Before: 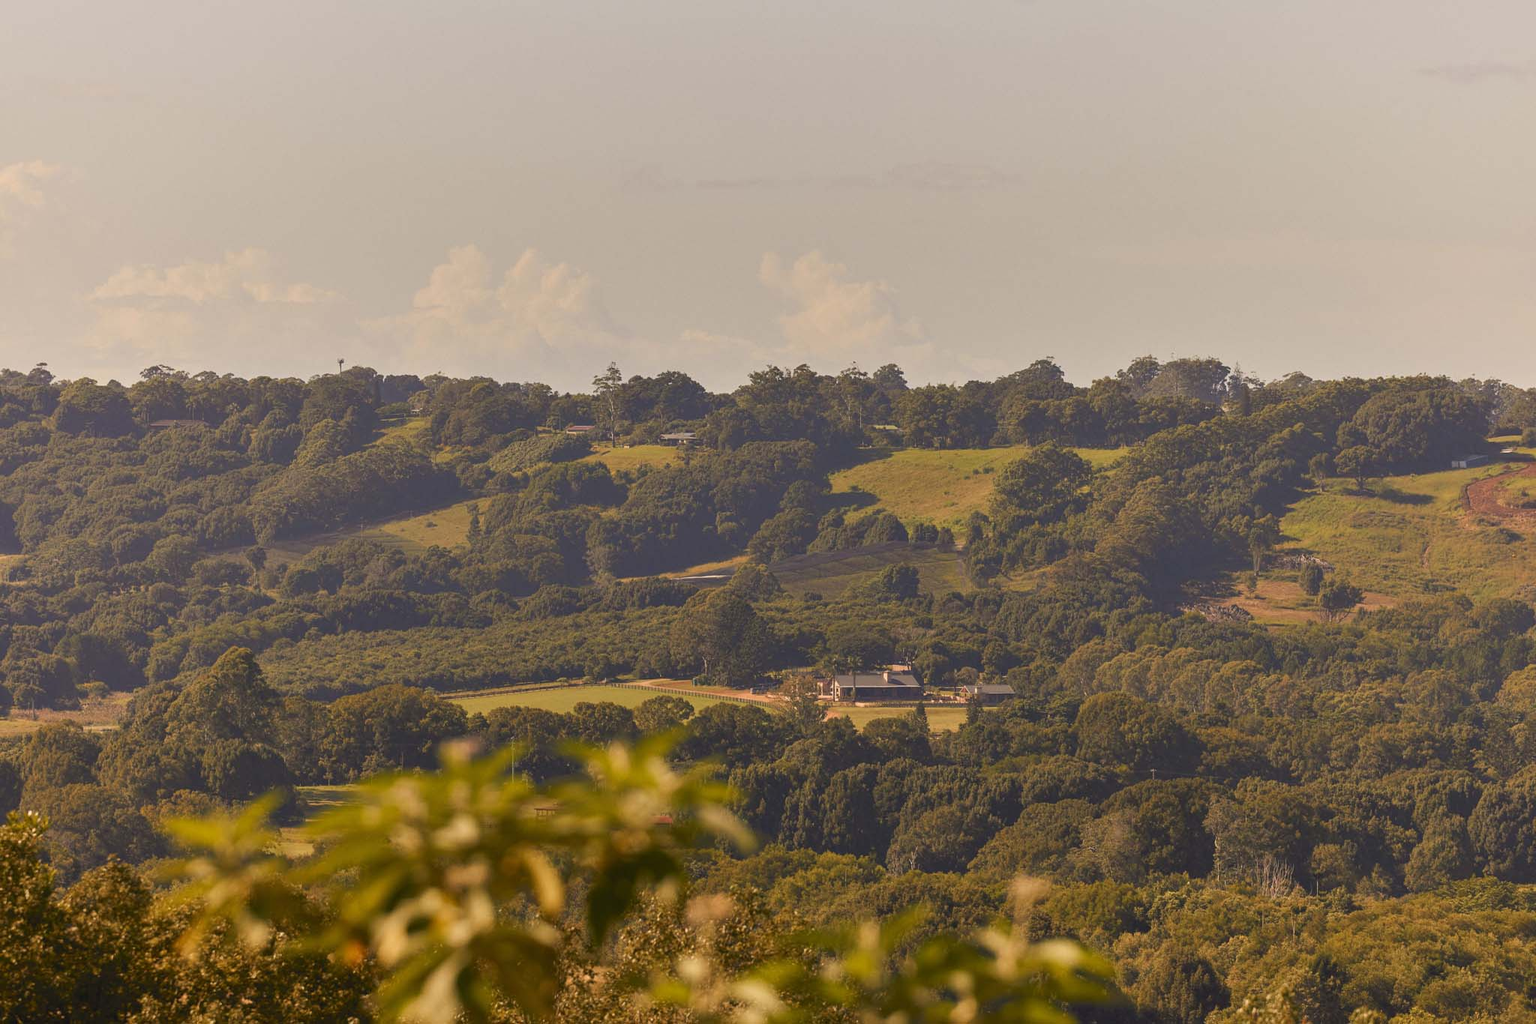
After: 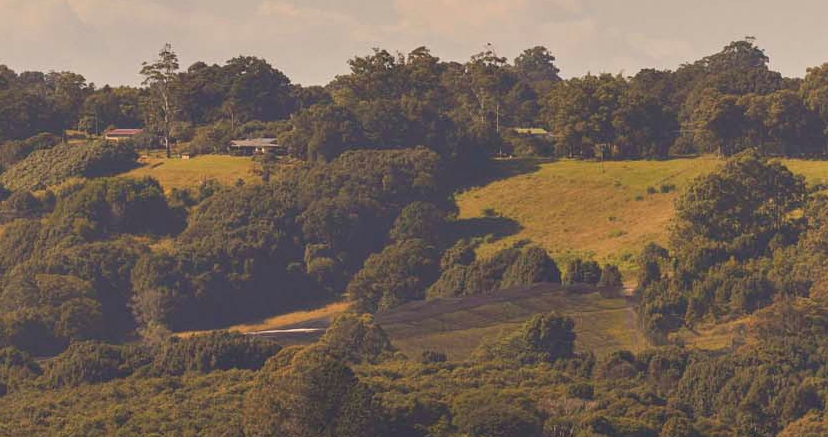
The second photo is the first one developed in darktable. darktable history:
crop: left 31.751%, top 32.172%, right 27.8%, bottom 35.83%
contrast brightness saturation: saturation -0.05
